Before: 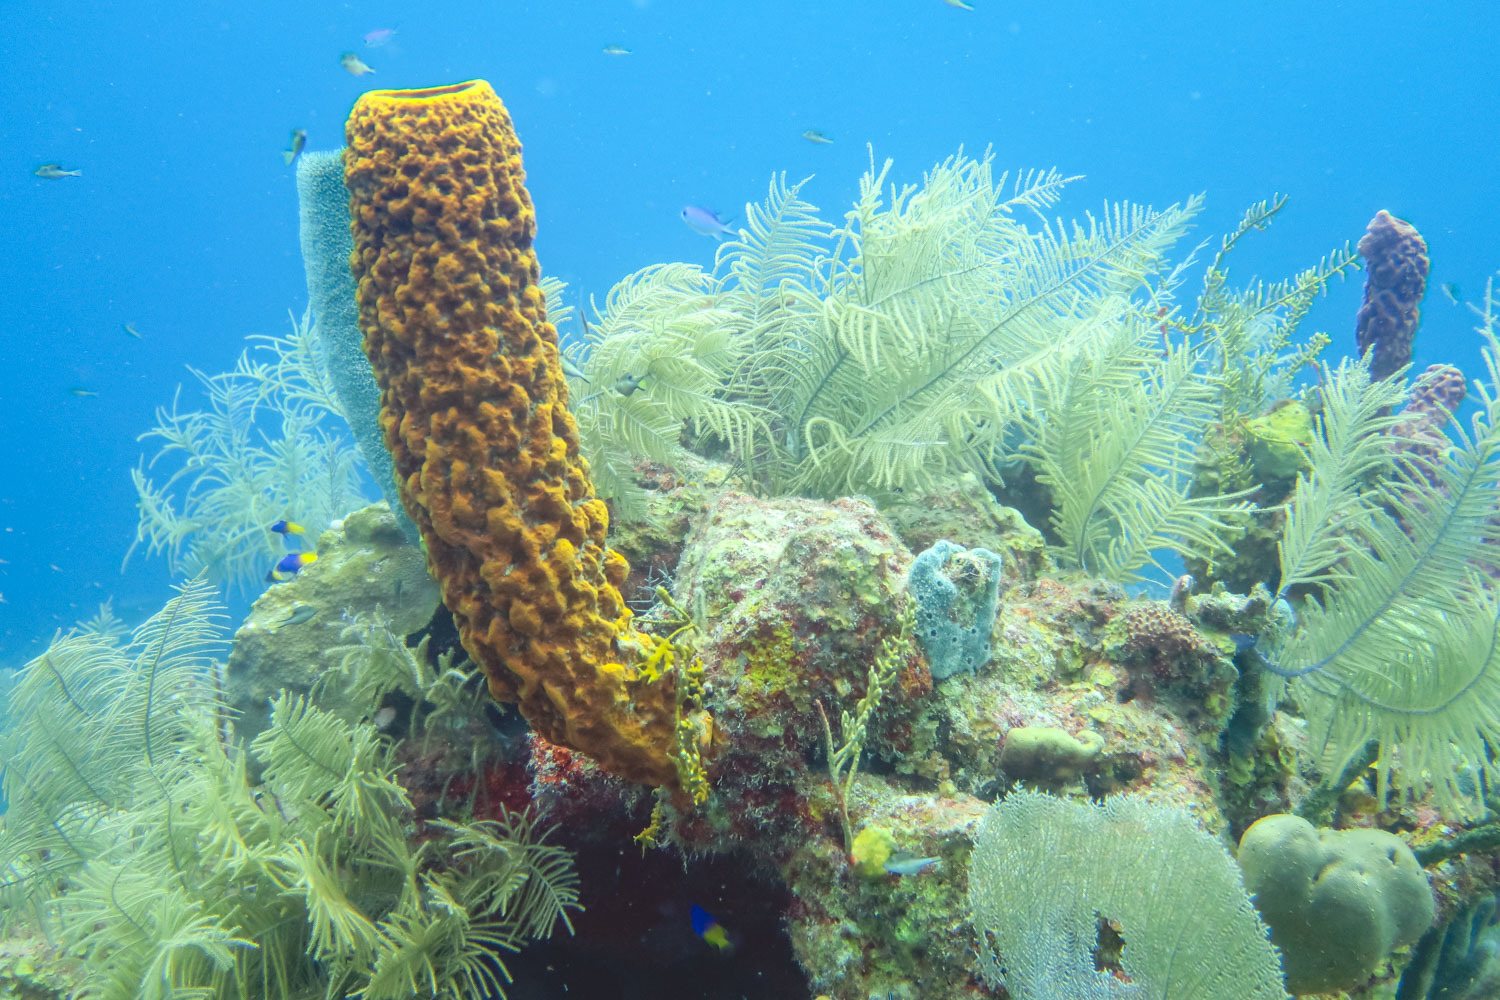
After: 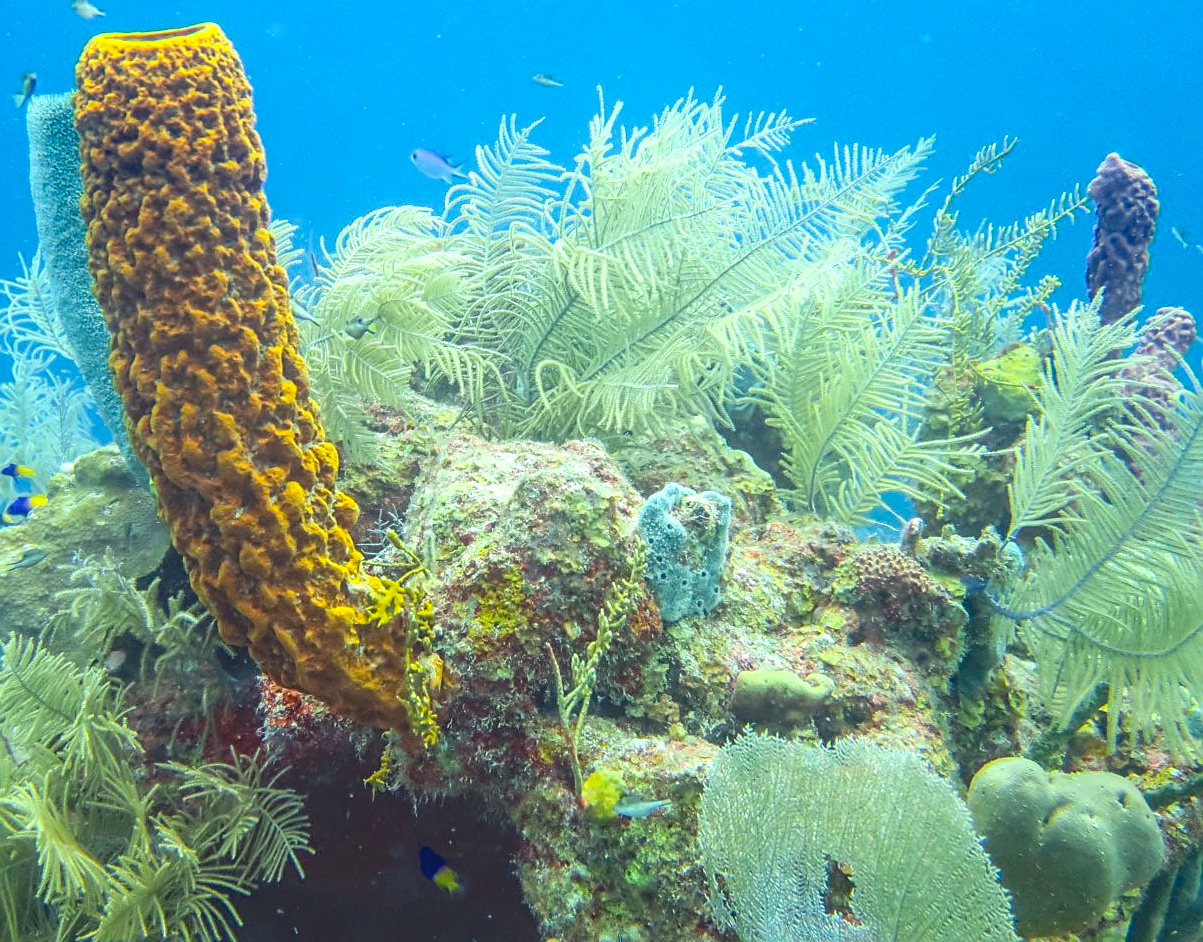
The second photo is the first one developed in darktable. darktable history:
crop and rotate: left 18.047%, top 5.732%, right 1.735%
sharpen: on, module defaults
local contrast: on, module defaults
contrast brightness saturation: contrast -0.146, brightness 0.055, saturation -0.138
color balance rgb: linear chroma grading › global chroma 8.924%, perceptual saturation grading › global saturation 10.092%, perceptual brilliance grading › global brilliance 14.956%, perceptual brilliance grading › shadows -35.81%, global vibrance 16.811%, saturation formula JzAzBz (2021)
